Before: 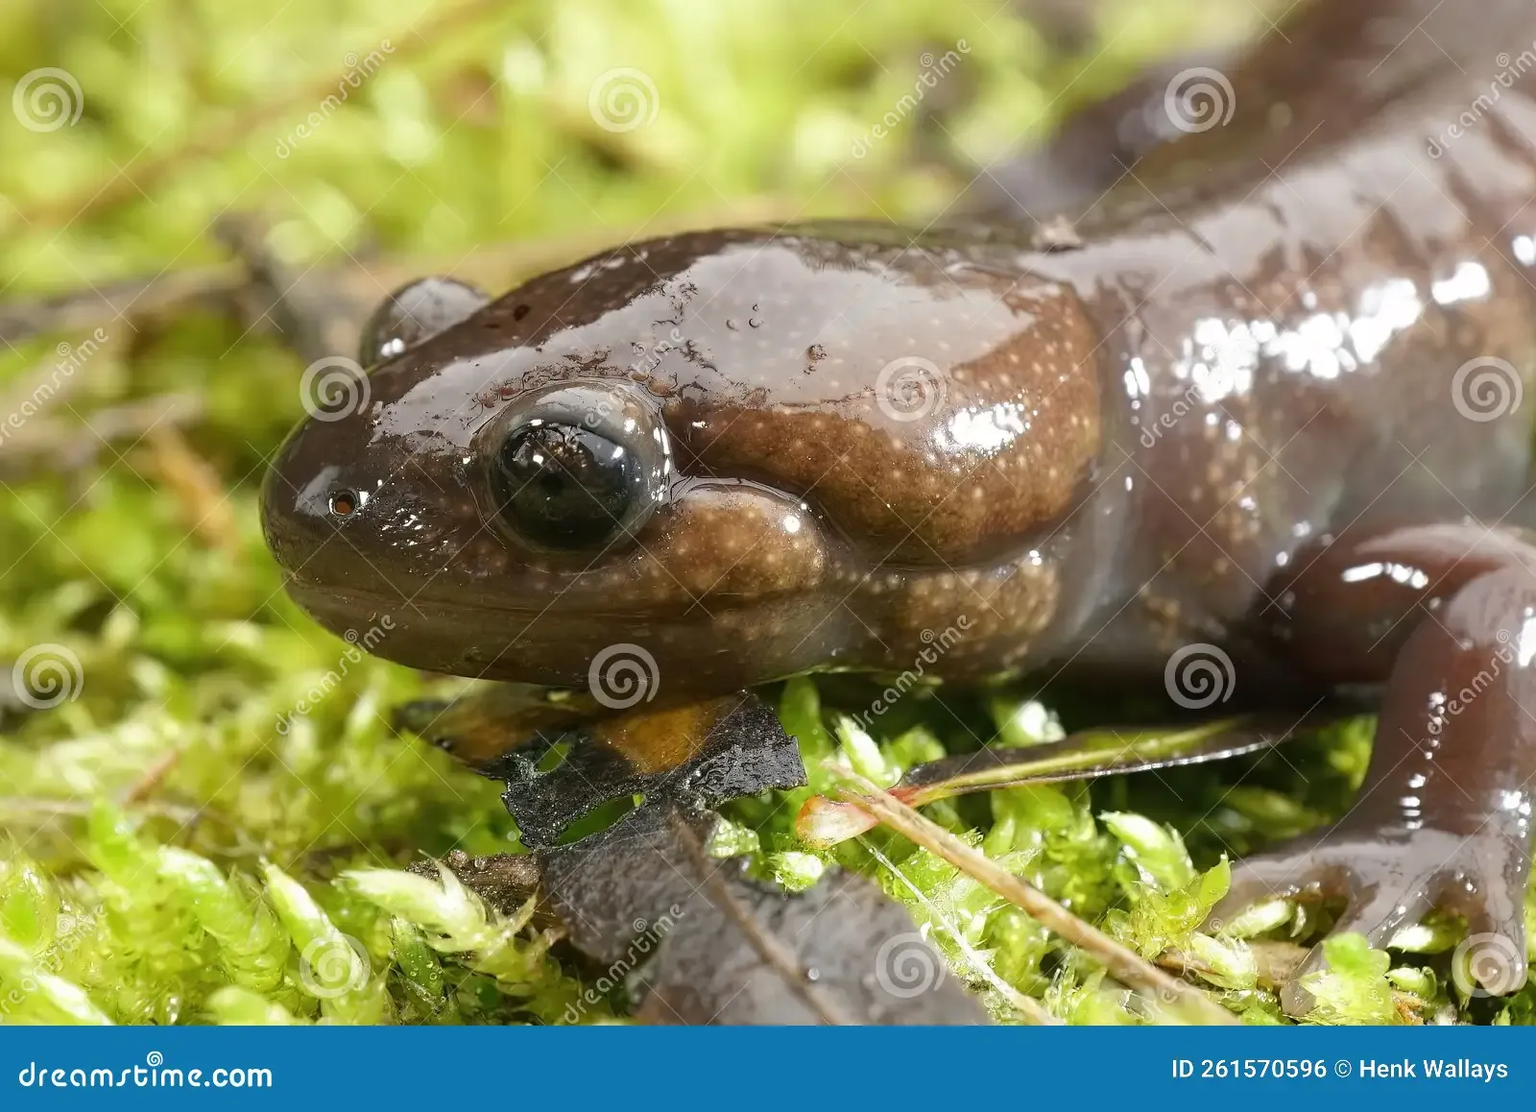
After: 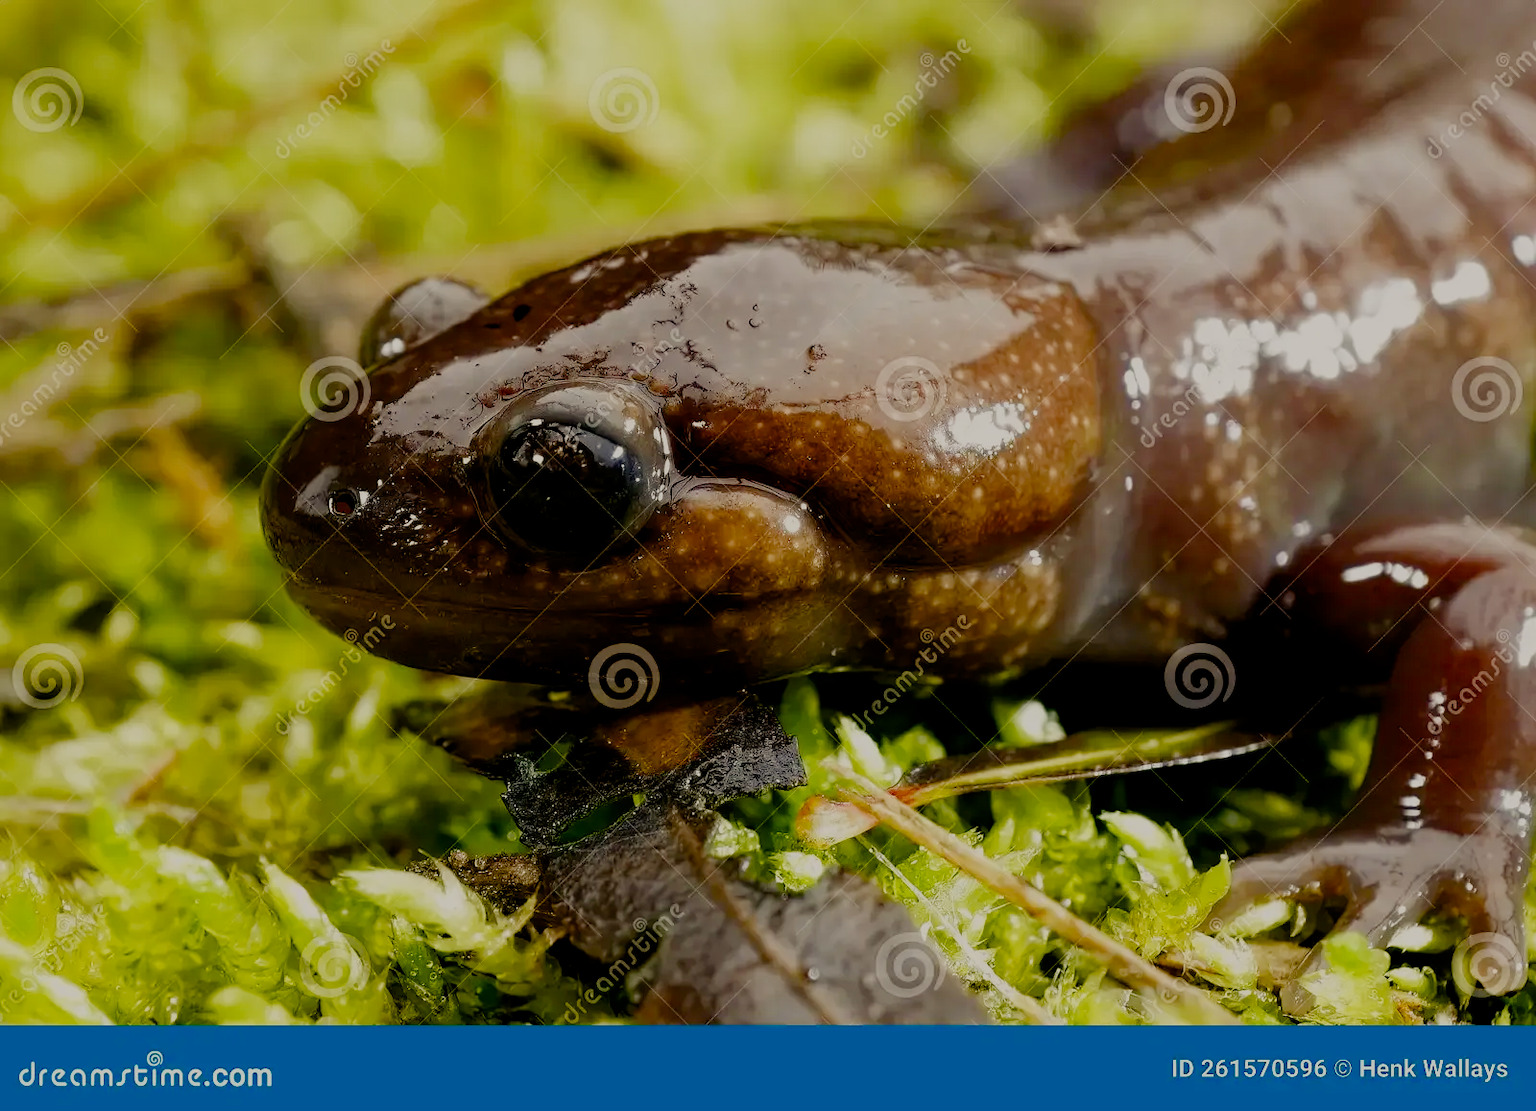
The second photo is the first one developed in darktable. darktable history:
color balance rgb: shadows lift › chroma 3%, shadows lift › hue 280.8°, power › hue 330°, highlights gain › chroma 3%, highlights gain › hue 75.6°, global offset › luminance -1%, perceptual saturation grading › global saturation 20%, perceptual saturation grading › highlights -25%, perceptual saturation grading › shadows 50%, global vibrance 20%
filmic rgb: middle gray luminance 29%, black relative exposure -10.3 EV, white relative exposure 5.5 EV, threshold 6 EV, target black luminance 0%, hardness 3.95, latitude 2.04%, contrast 1.132, highlights saturation mix 5%, shadows ↔ highlights balance 15.11%, preserve chrominance no, color science v3 (2019), use custom middle-gray values true, iterations of high-quality reconstruction 0, enable highlight reconstruction true
